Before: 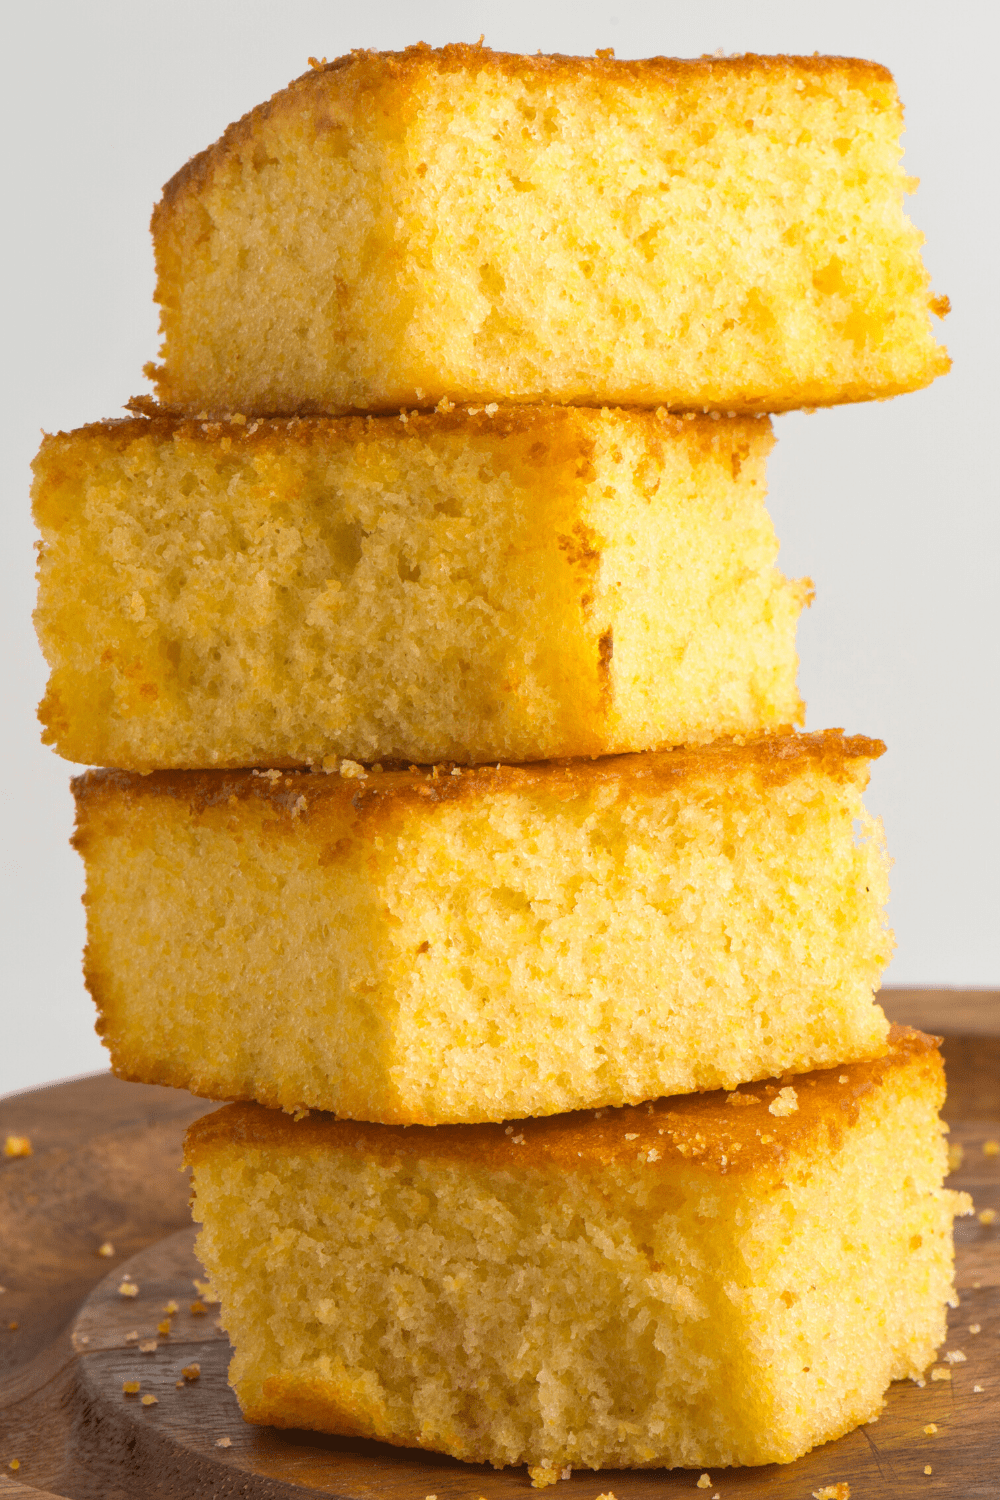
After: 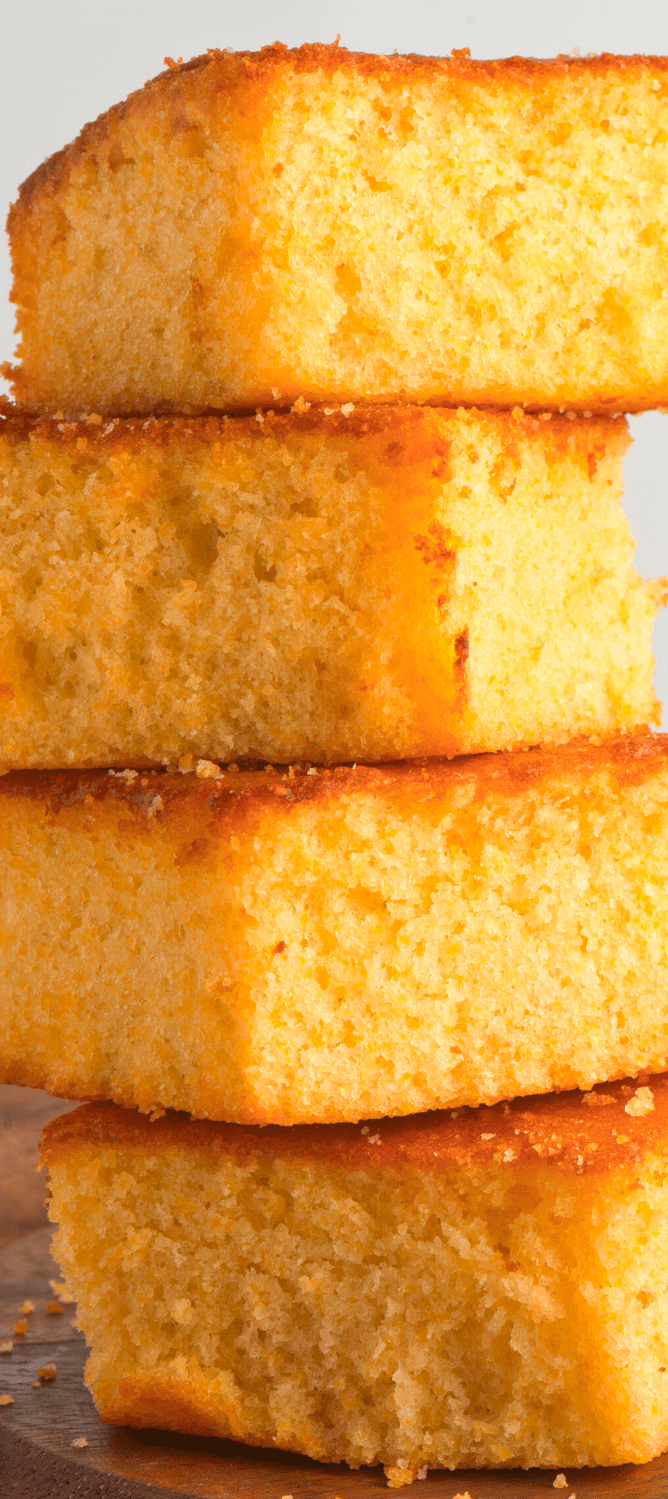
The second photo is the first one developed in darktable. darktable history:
crop and rotate: left 14.498%, right 18.604%
color zones: curves: ch1 [(0.239, 0.552) (0.75, 0.5)]; ch2 [(0.25, 0.462) (0.749, 0.457)]
